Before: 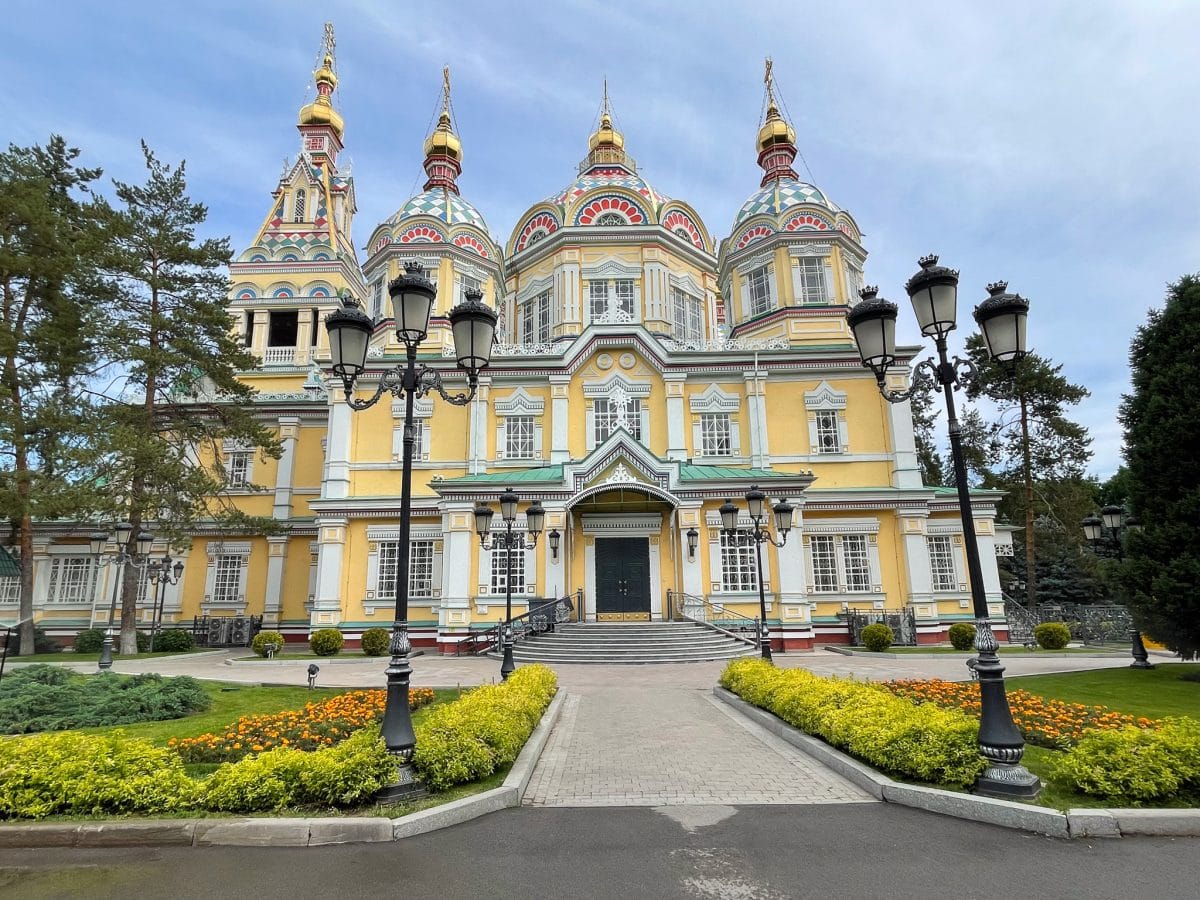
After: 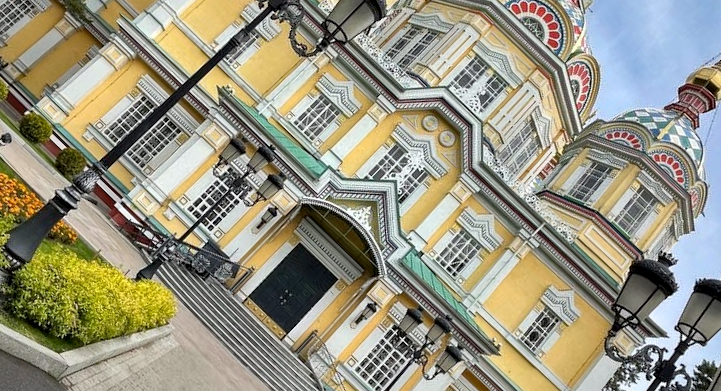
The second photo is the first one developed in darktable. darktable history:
local contrast: mode bilateral grid, contrast 20, coarseness 50, detail 158%, midtone range 0.2
exposure: exposure -0.069 EV, compensate highlight preservation false
crop and rotate: angle -44.53°, top 16.637%, right 0.962%, bottom 11.711%
haze removal: compatibility mode true, adaptive false
